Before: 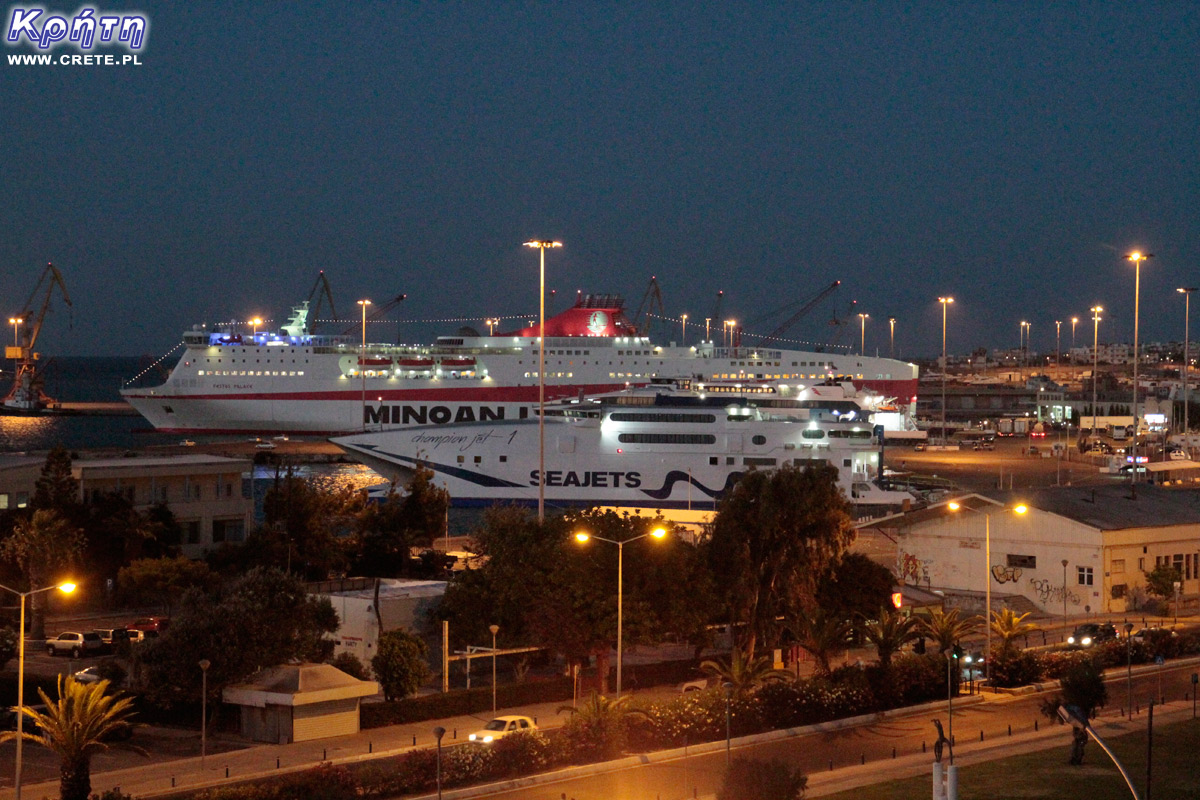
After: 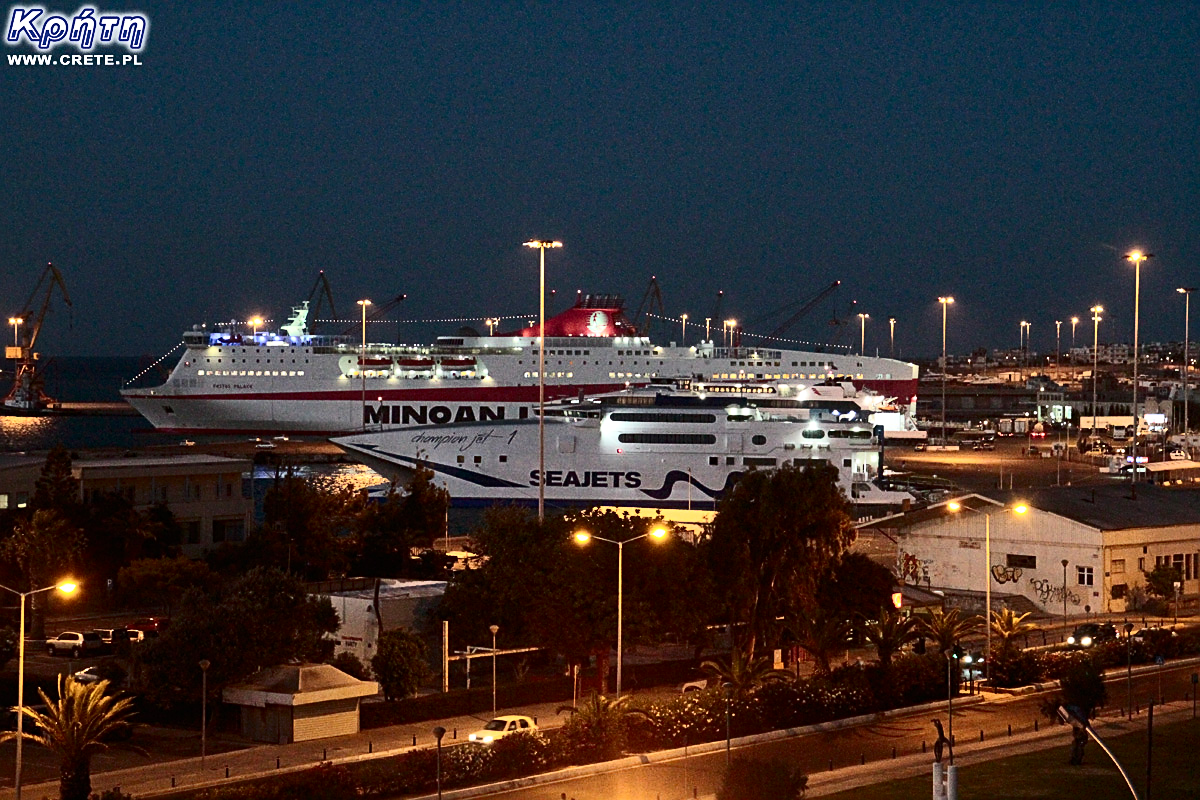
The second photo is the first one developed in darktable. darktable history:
sharpen: on, module defaults
contrast brightness saturation: contrast 0.39, brightness 0.1
